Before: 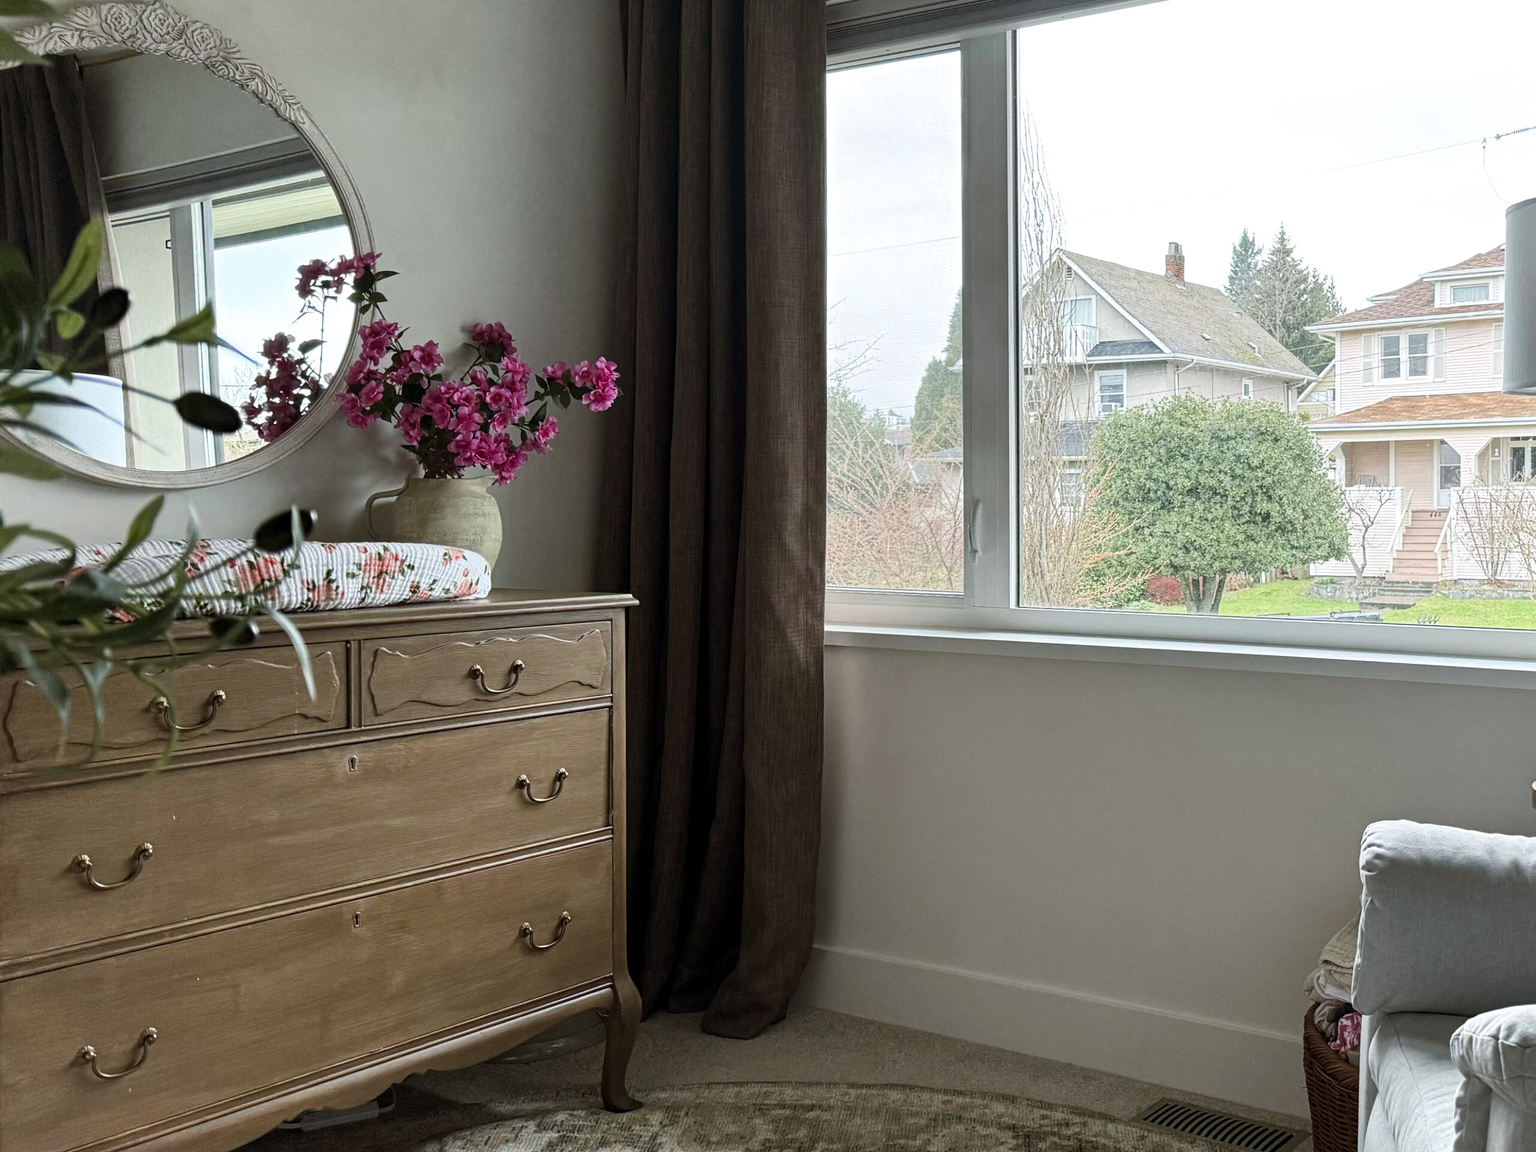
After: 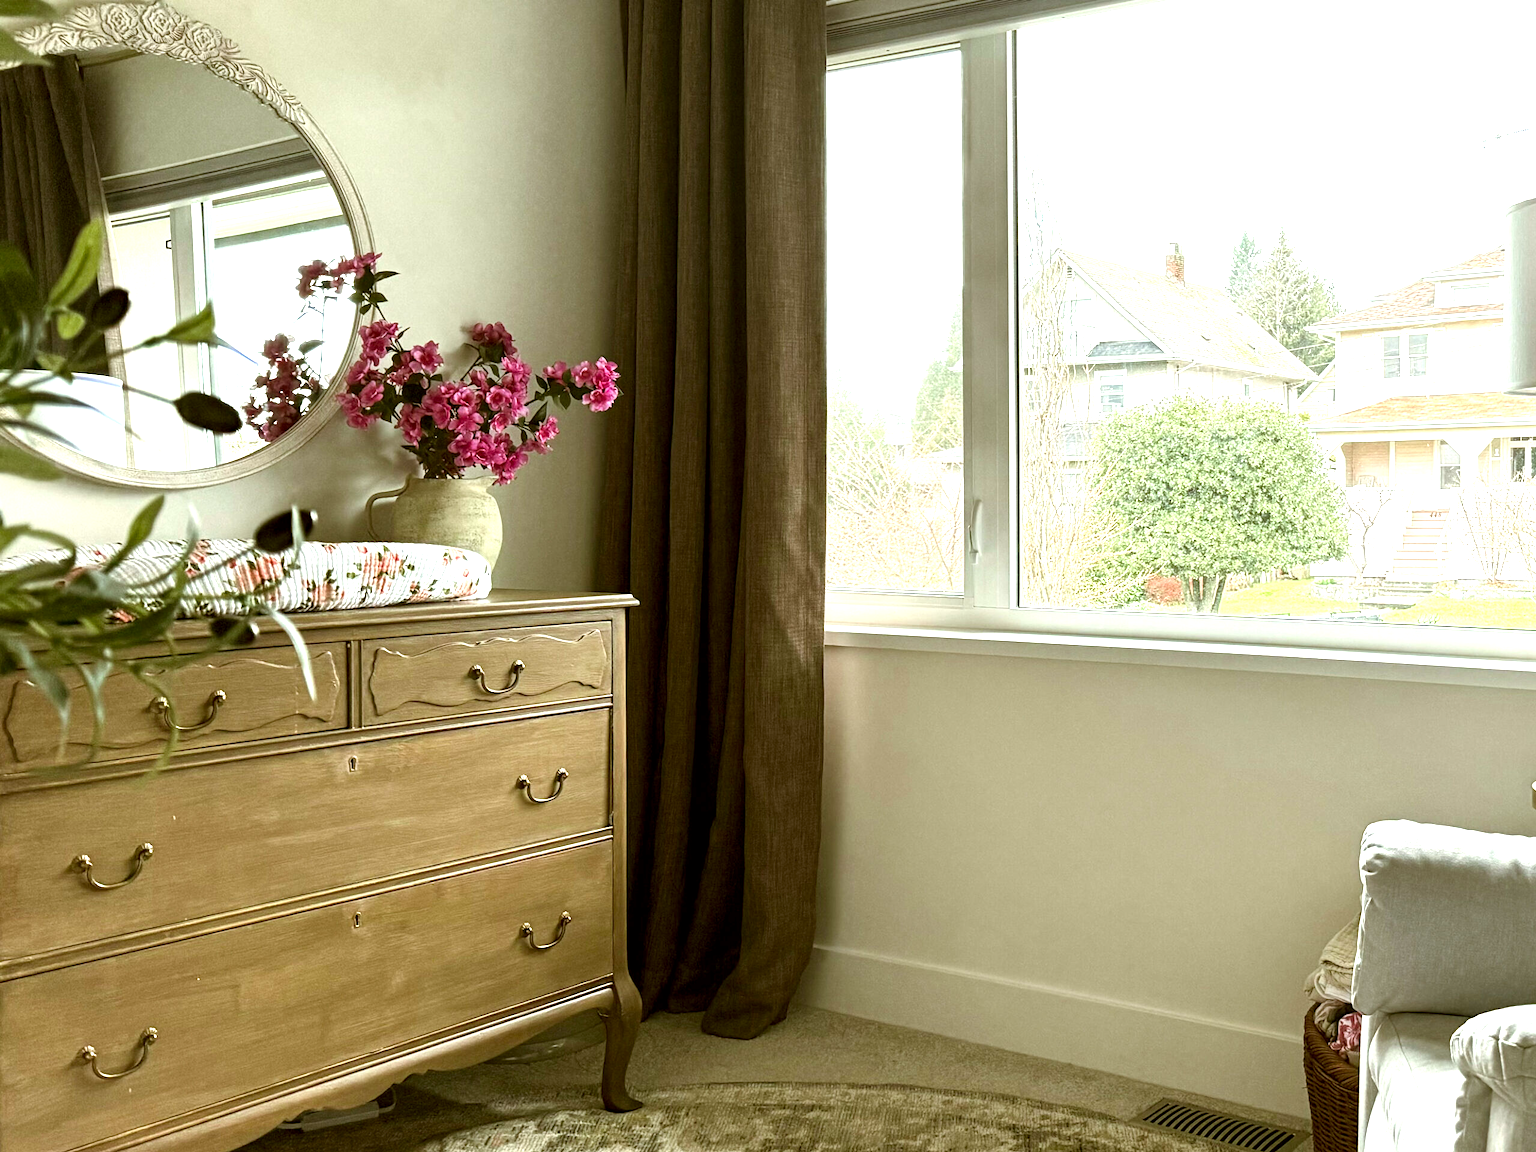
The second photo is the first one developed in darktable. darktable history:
exposure: black level correction 0.001, exposure 1.116 EV, compensate highlight preservation false
color correction: highlights a* -1.43, highlights b* 10.12, shadows a* 0.395, shadows b* 19.35
